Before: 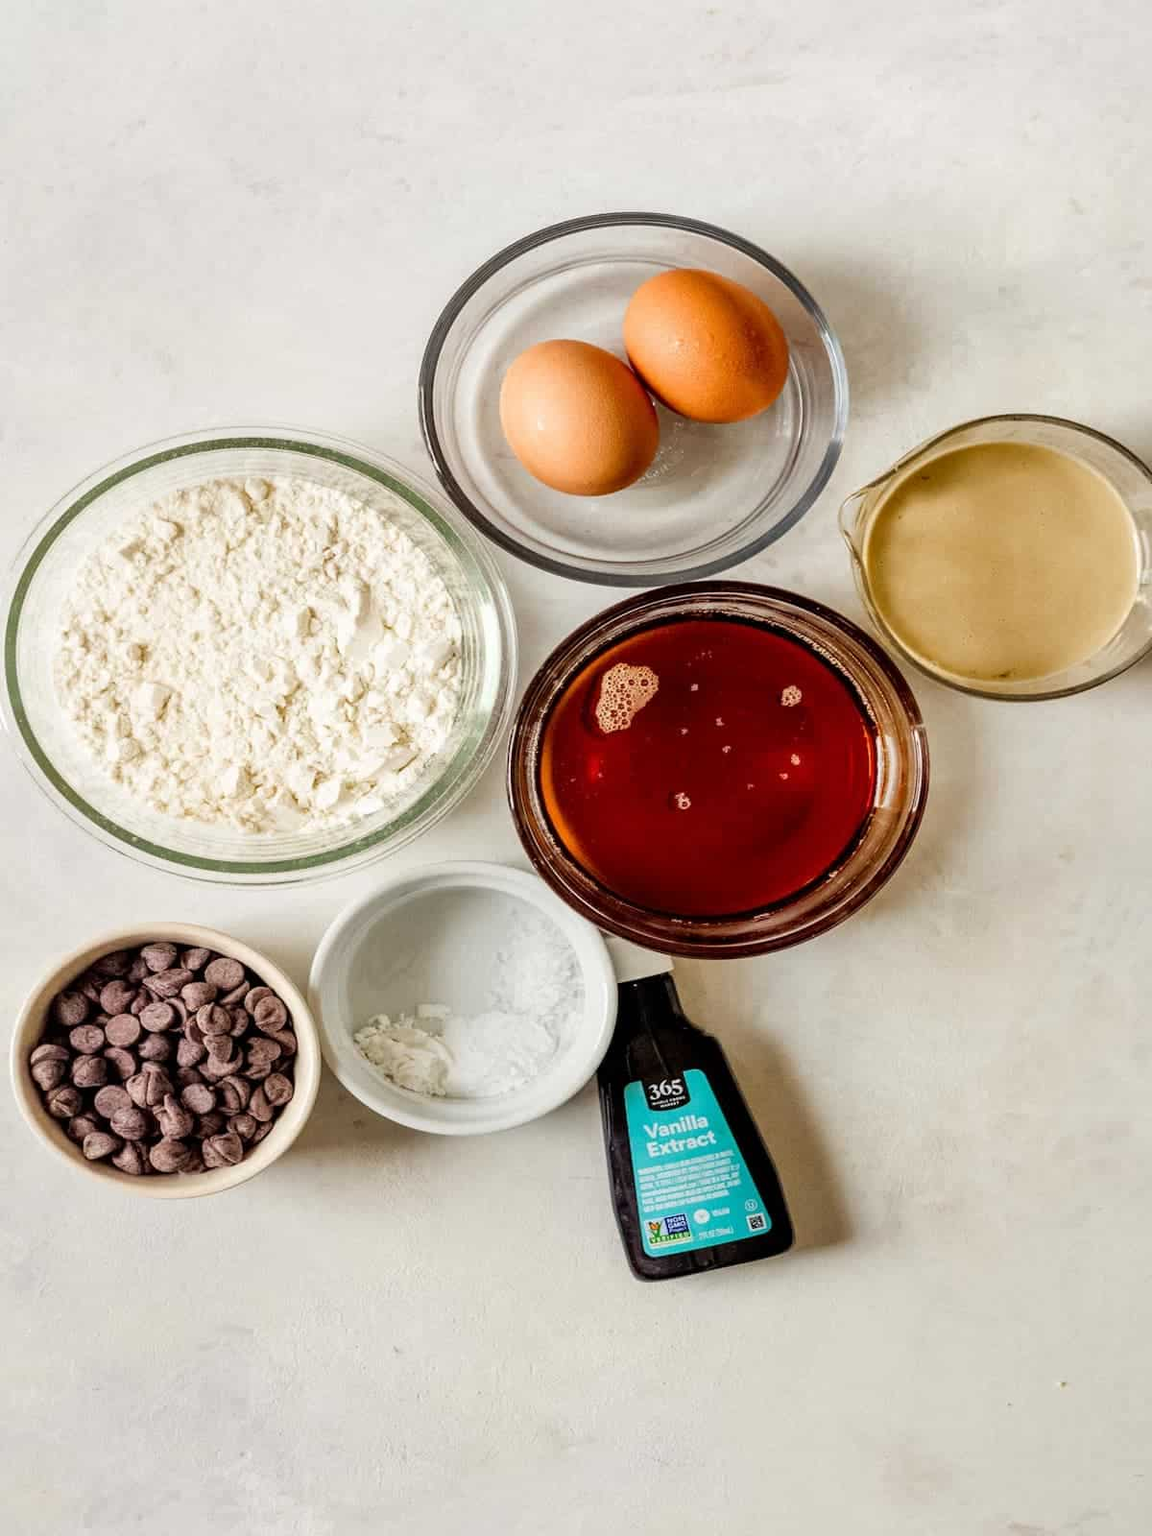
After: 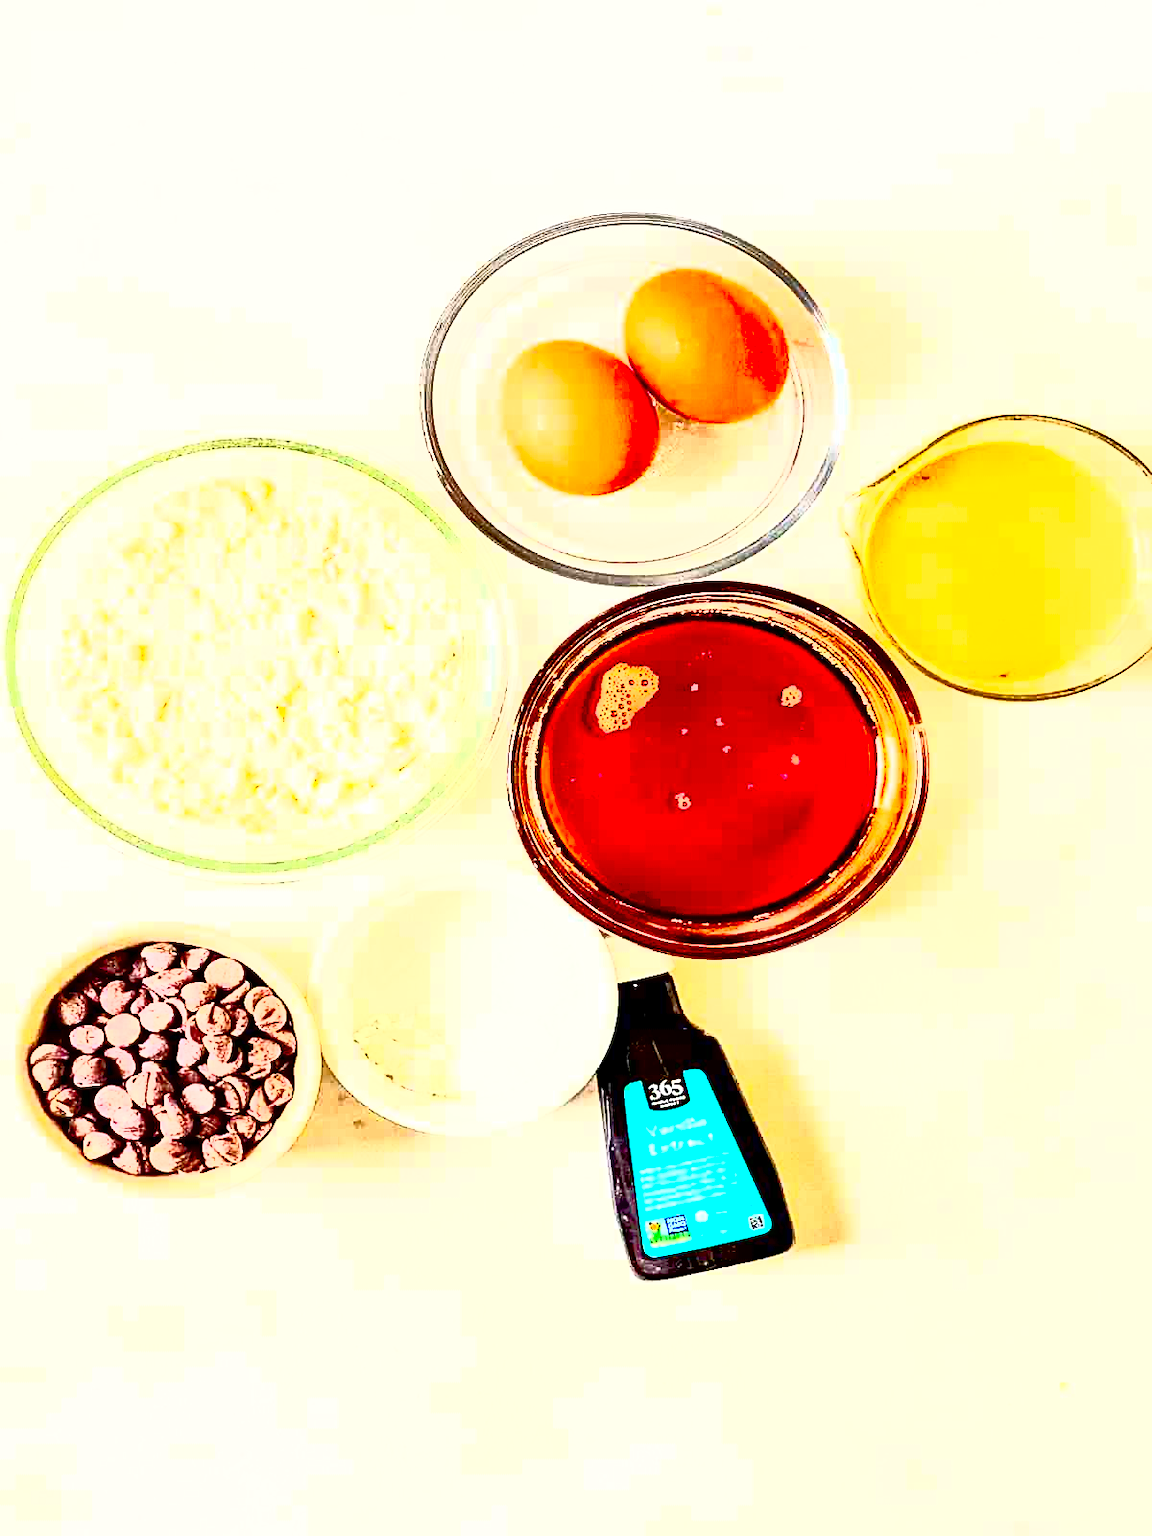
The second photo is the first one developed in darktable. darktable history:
exposure: black level correction 0.011, exposure 1.087 EV, compensate highlight preservation false
sharpen: on, module defaults
contrast brightness saturation: contrast 0.989, brightness 0.985, saturation 0.984
